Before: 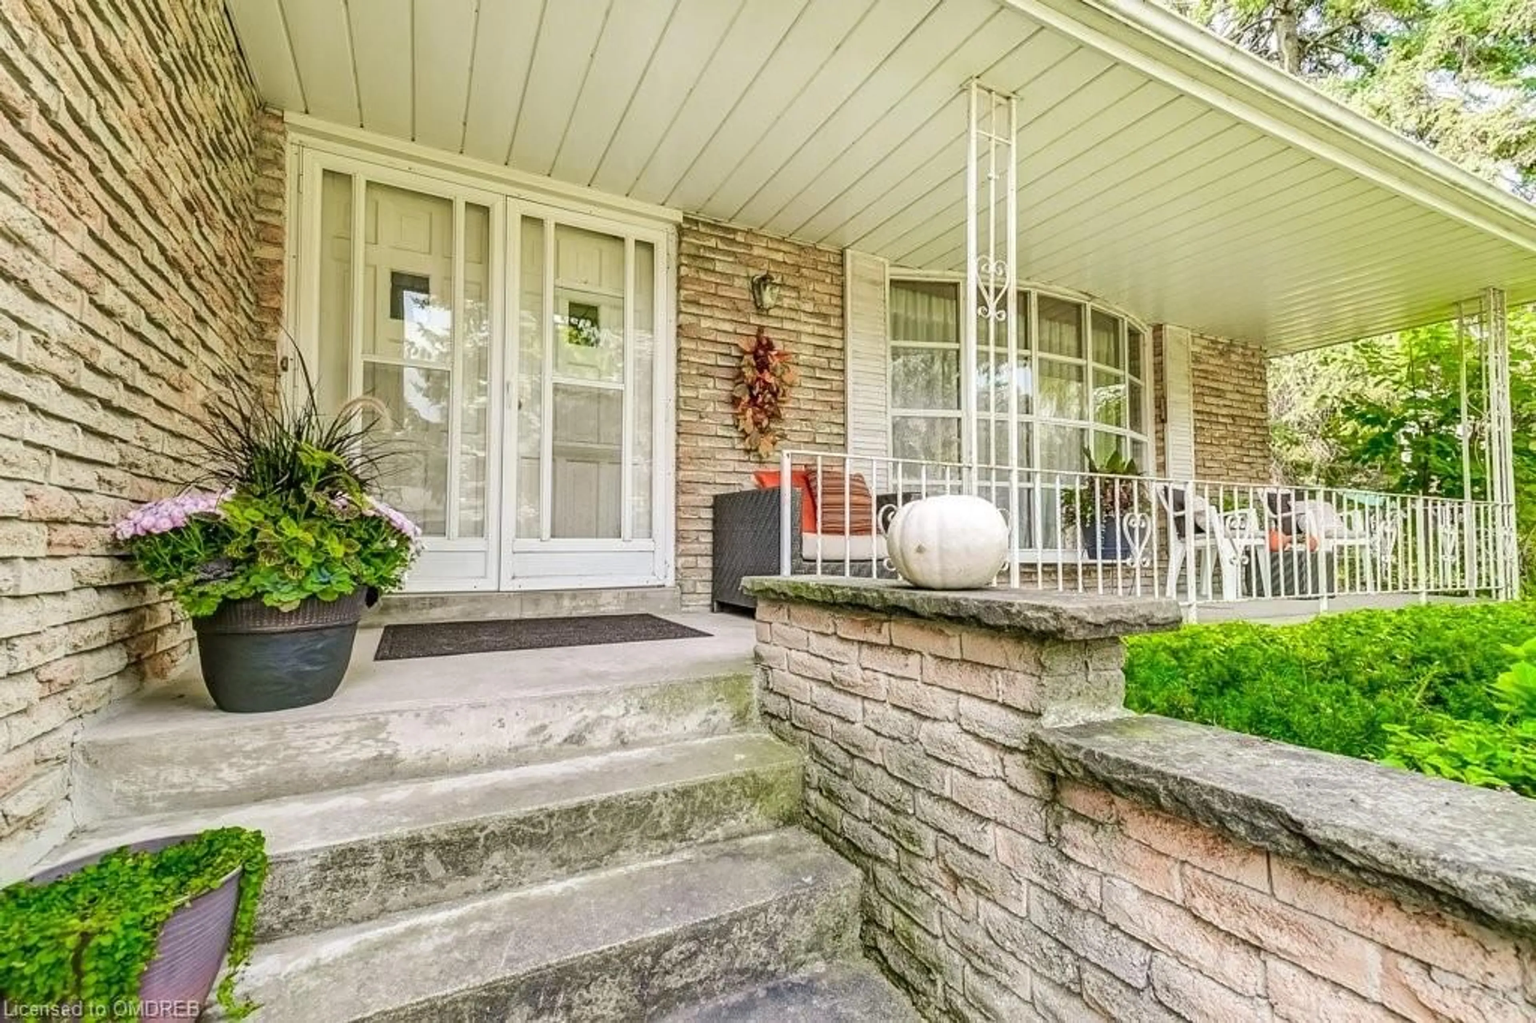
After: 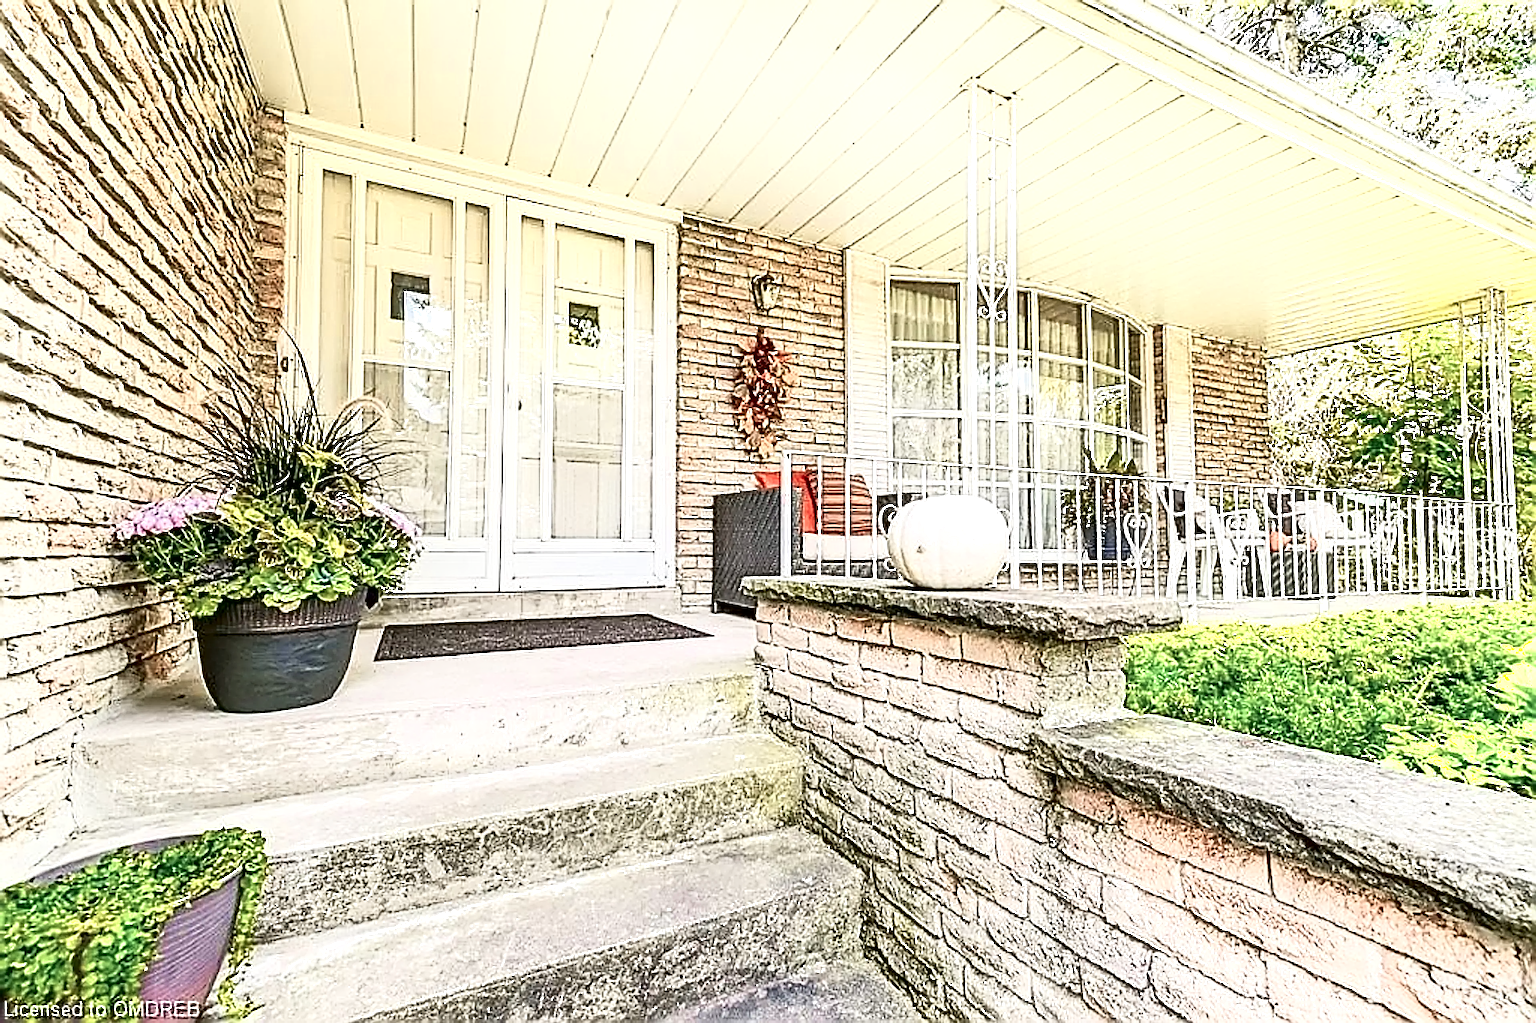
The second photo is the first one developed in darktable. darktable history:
sharpen: radius 4.014, amount 1.996
color zones: curves: ch0 [(0, 0.473) (0.001, 0.473) (0.226, 0.548) (0.4, 0.589) (0.525, 0.54) (0.728, 0.403) (0.999, 0.473) (1, 0.473)]; ch1 [(0, 0.619) (0.001, 0.619) (0.234, 0.388) (0.4, 0.372) (0.528, 0.422) (0.732, 0.53) (0.999, 0.619) (1, 0.619)]; ch2 [(0, 0.547) (0.001, 0.547) (0.226, 0.45) (0.4, 0.525) (0.525, 0.585) (0.8, 0.511) (0.999, 0.547) (1, 0.547)]
shadows and highlights: shadows -64.07, white point adjustment -5.28, highlights 60.25, highlights color adjustment 45.97%
contrast brightness saturation: contrast 0.038, saturation 0.071
exposure: black level correction 0.001, exposure 0.499 EV, compensate exposure bias true, compensate highlight preservation false
